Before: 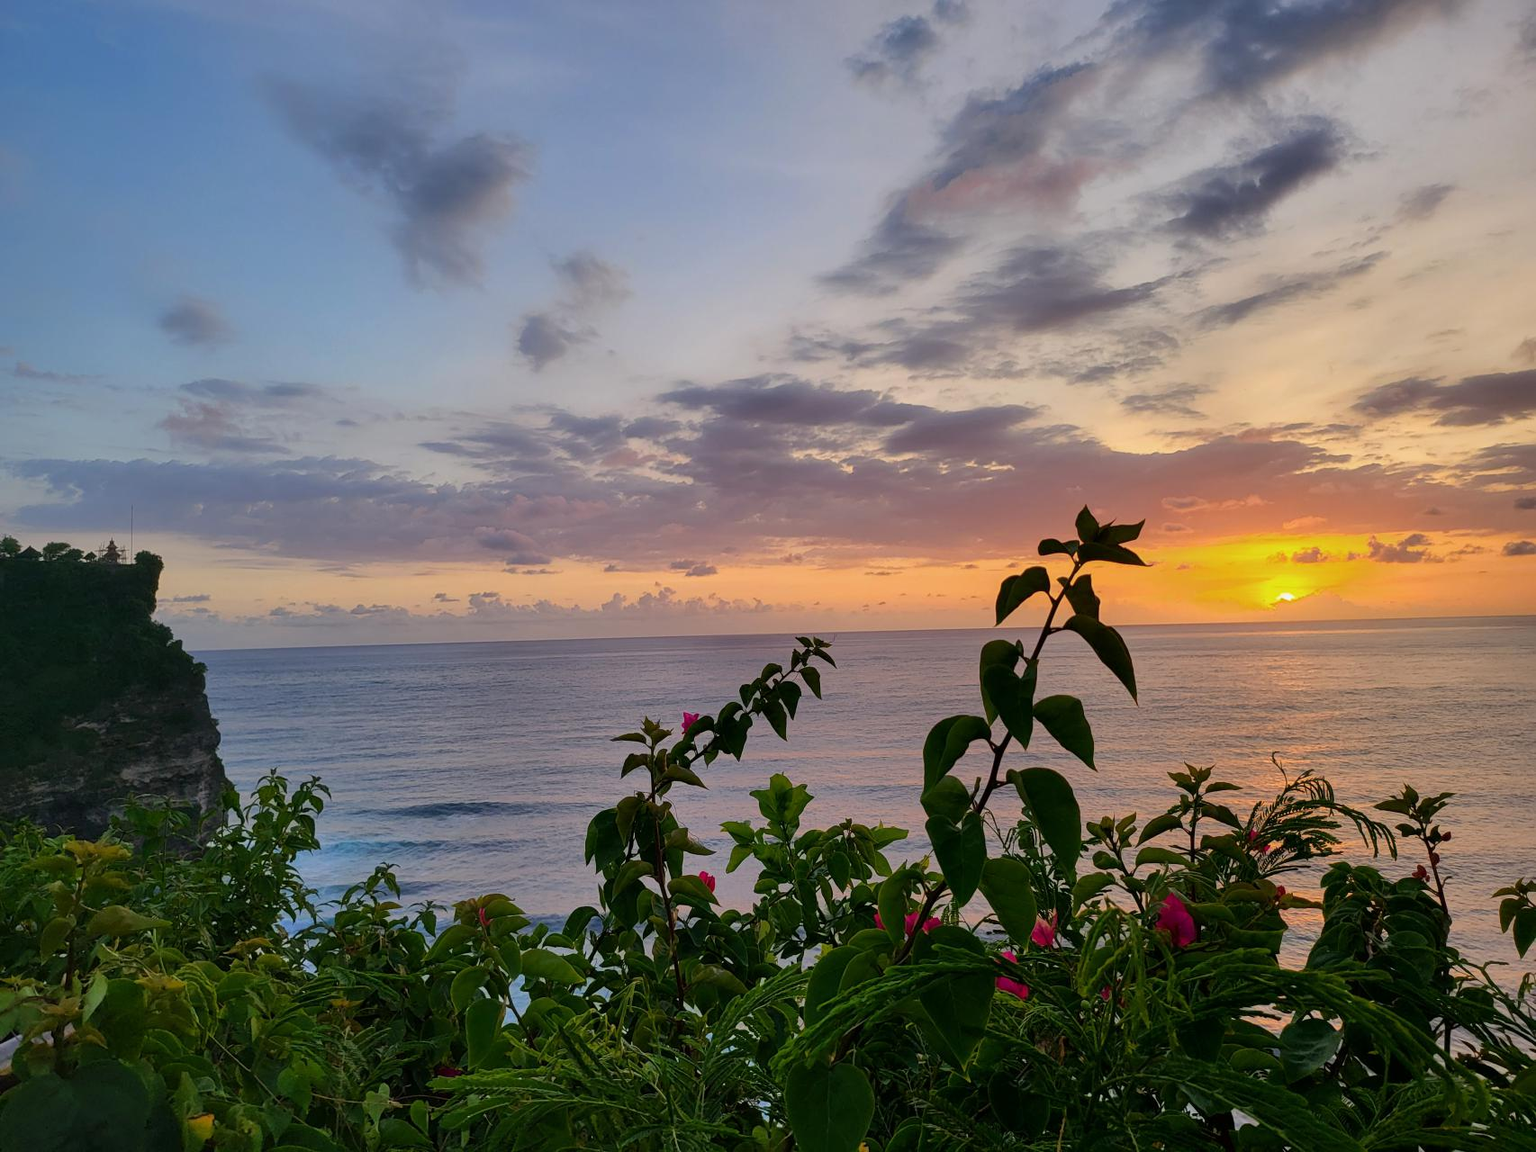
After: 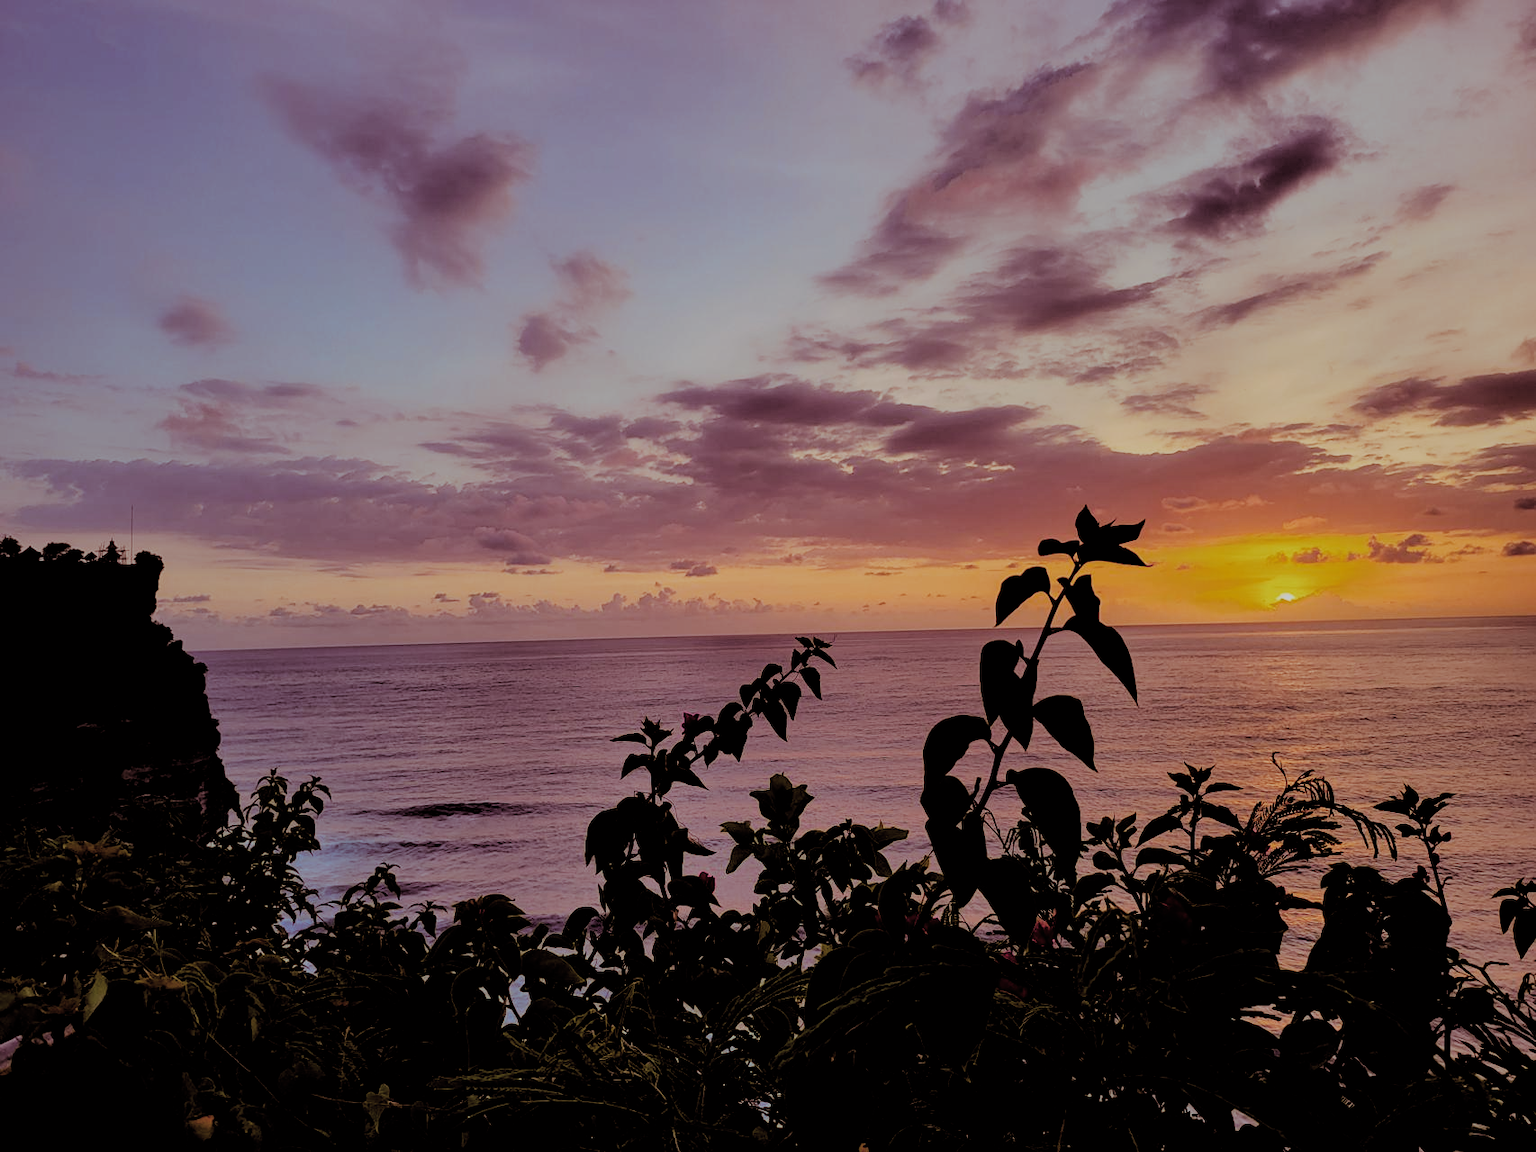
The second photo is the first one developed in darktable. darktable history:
filmic rgb: black relative exposure -2.85 EV, white relative exposure 4.56 EV, hardness 1.77, contrast 1.25, preserve chrominance no, color science v5 (2021)
split-toning: on, module defaults
exposure: exposure -0.36 EV, compensate highlight preservation false
